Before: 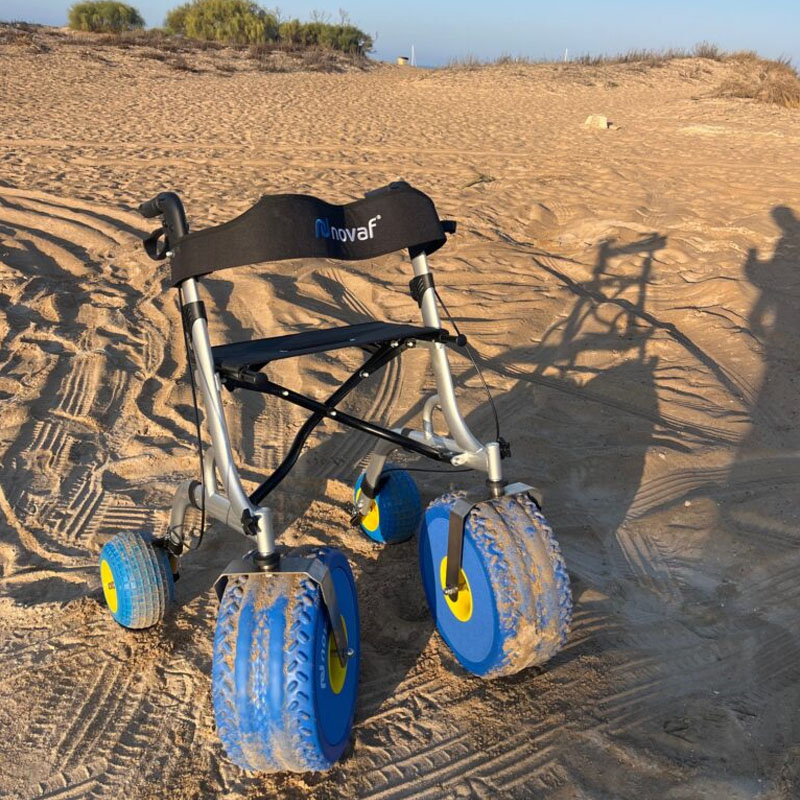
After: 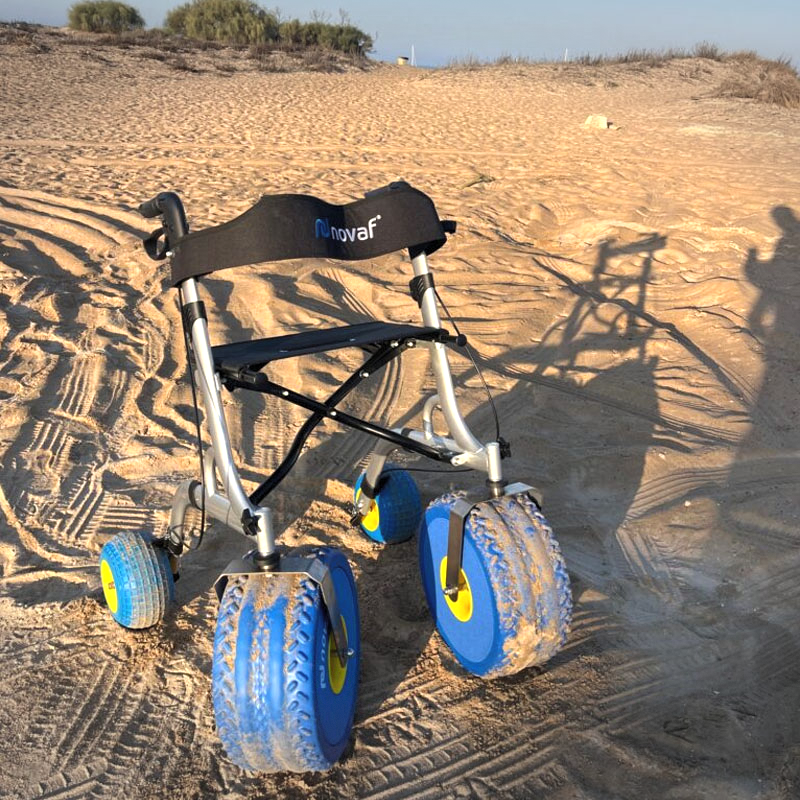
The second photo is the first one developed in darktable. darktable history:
vignetting: fall-off start 100%, brightness -0.406, saturation -0.3, width/height ratio 1.324, dithering 8-bit output, unbound false
exposure: black level correction -0.002, exposure 0.54 EV, compensate highlight preservation false
levels: mode automatic, black 0.023%, white 99.97%, levels [0.062, 0.494, 0.925]
